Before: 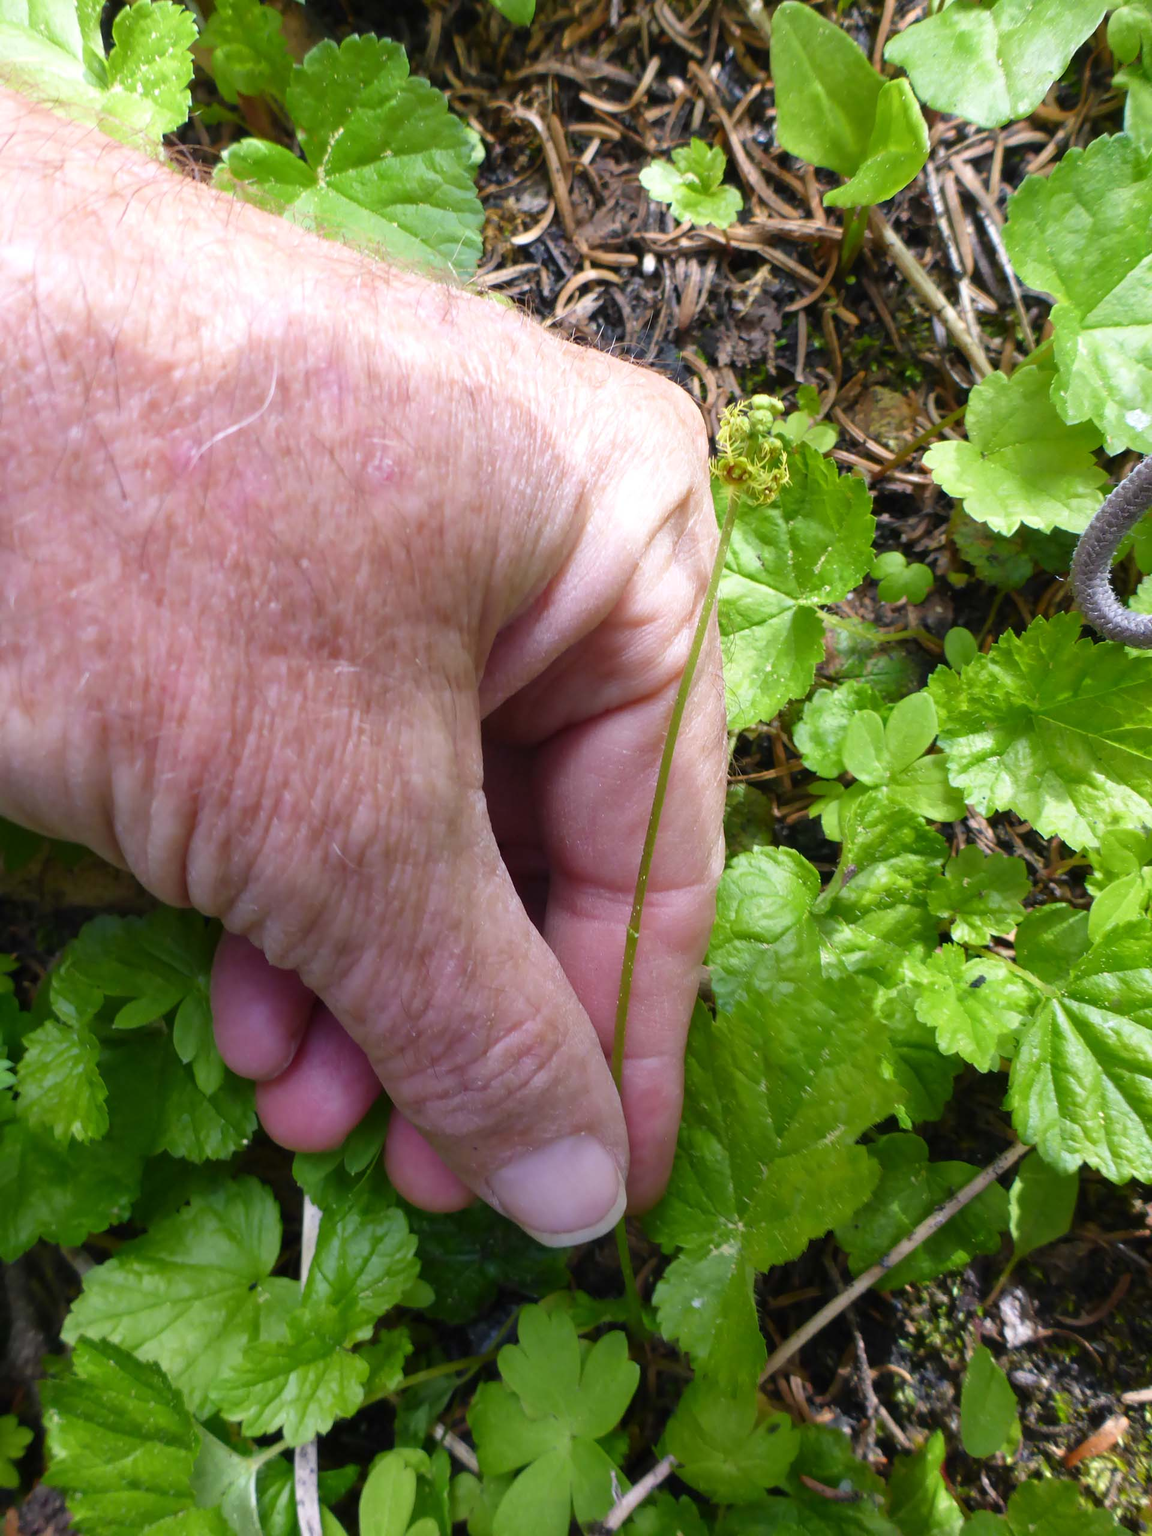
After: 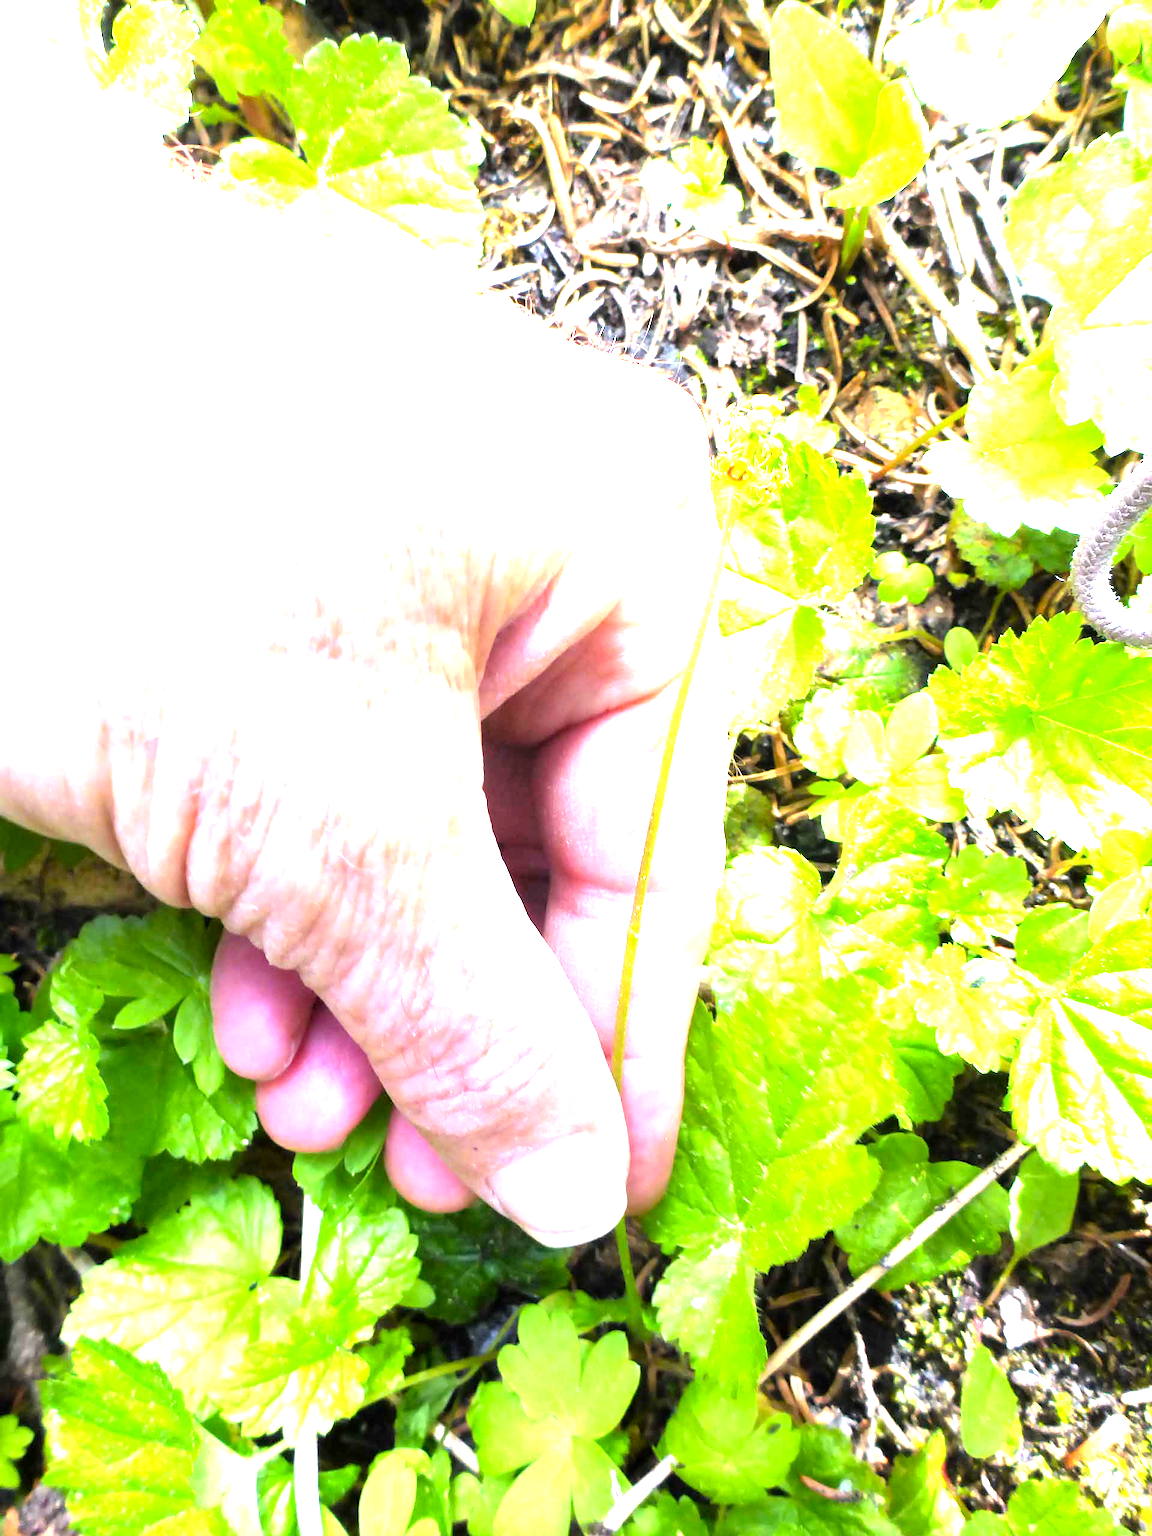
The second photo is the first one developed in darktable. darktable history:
tone equalizer: -8 EV -1.11 EV, -7 EV -0.997 EV, -6 EV -0.881 EV, -5 EV -0.581 EV, -3 EV 0.554 EV, -2 EV 0.878 EV, -1 EV 1.01 EV, +0 EV 1.08 EV
exposure: black level correction 0.001, exposure 1.853 EV, compensate highlight preservation false
